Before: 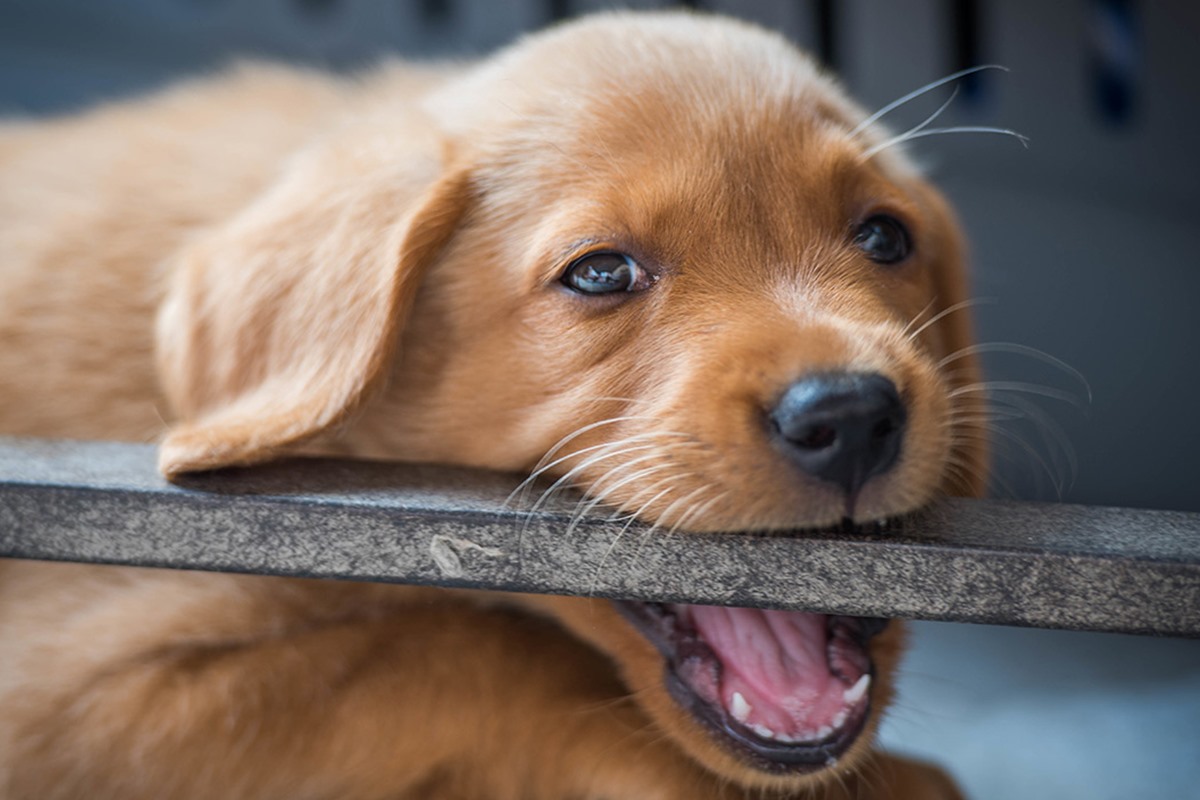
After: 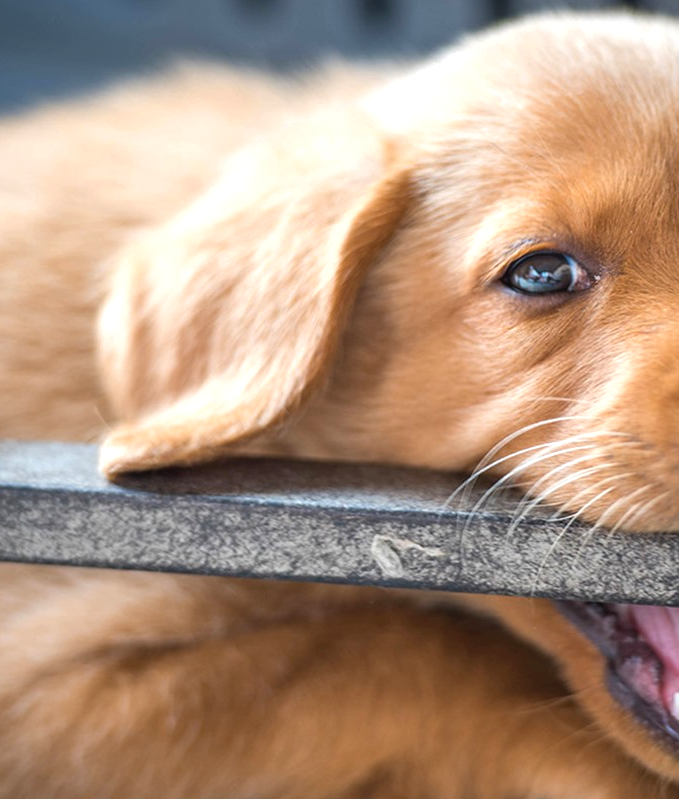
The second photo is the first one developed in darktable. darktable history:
crop: left 4.945%, right 38.424%
levels: black 0.094%, levels [0, 0.43, 0.859]
shadows and highlights: shadows 24.83, highlights -26
